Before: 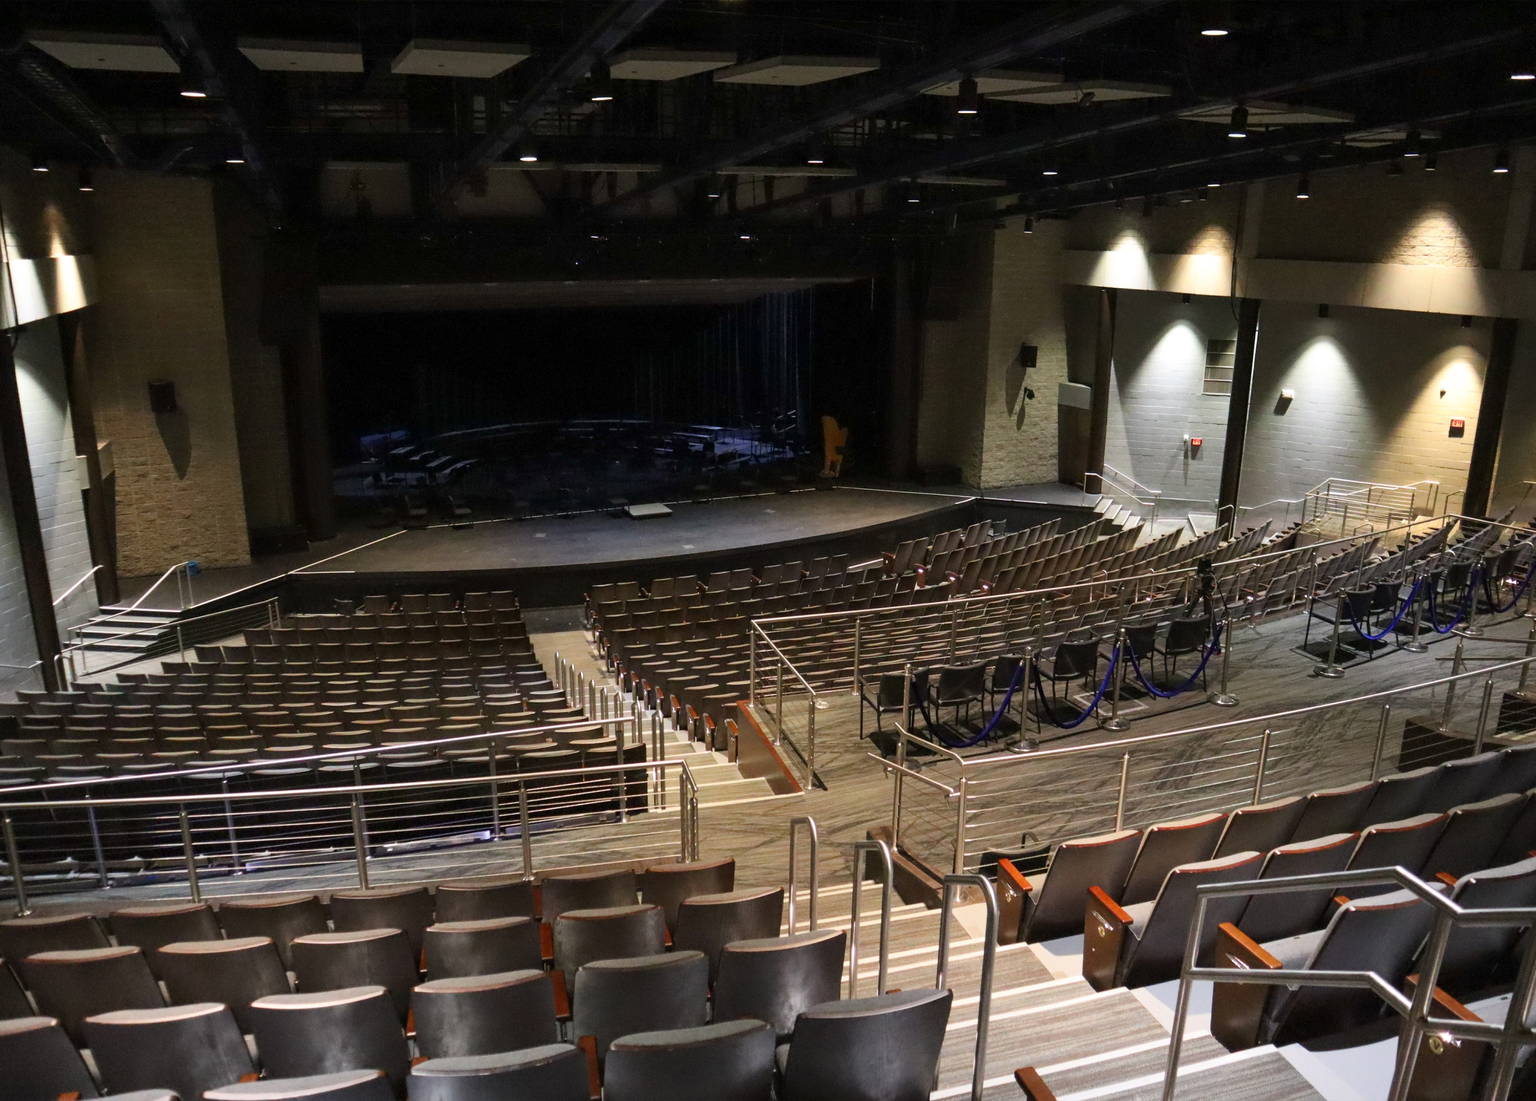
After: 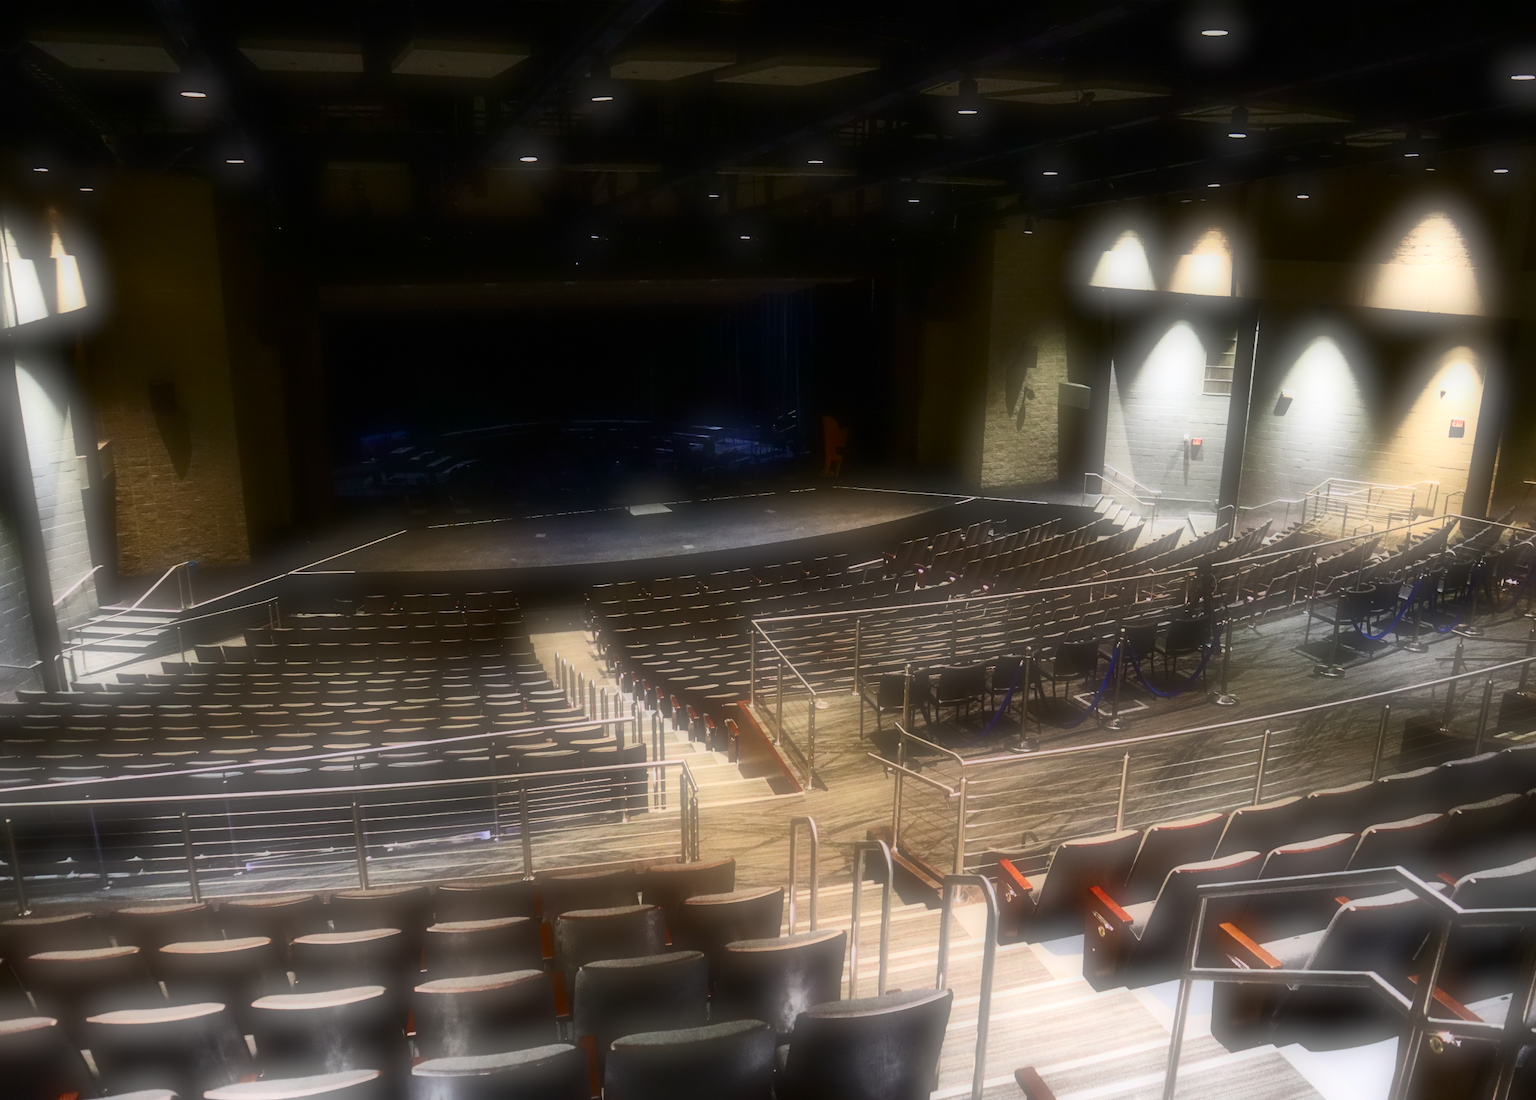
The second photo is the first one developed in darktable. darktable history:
soften: on, module defaults
contrast brightness saturation: contrast 0.4, brightness 0.05, saturation 0.25
